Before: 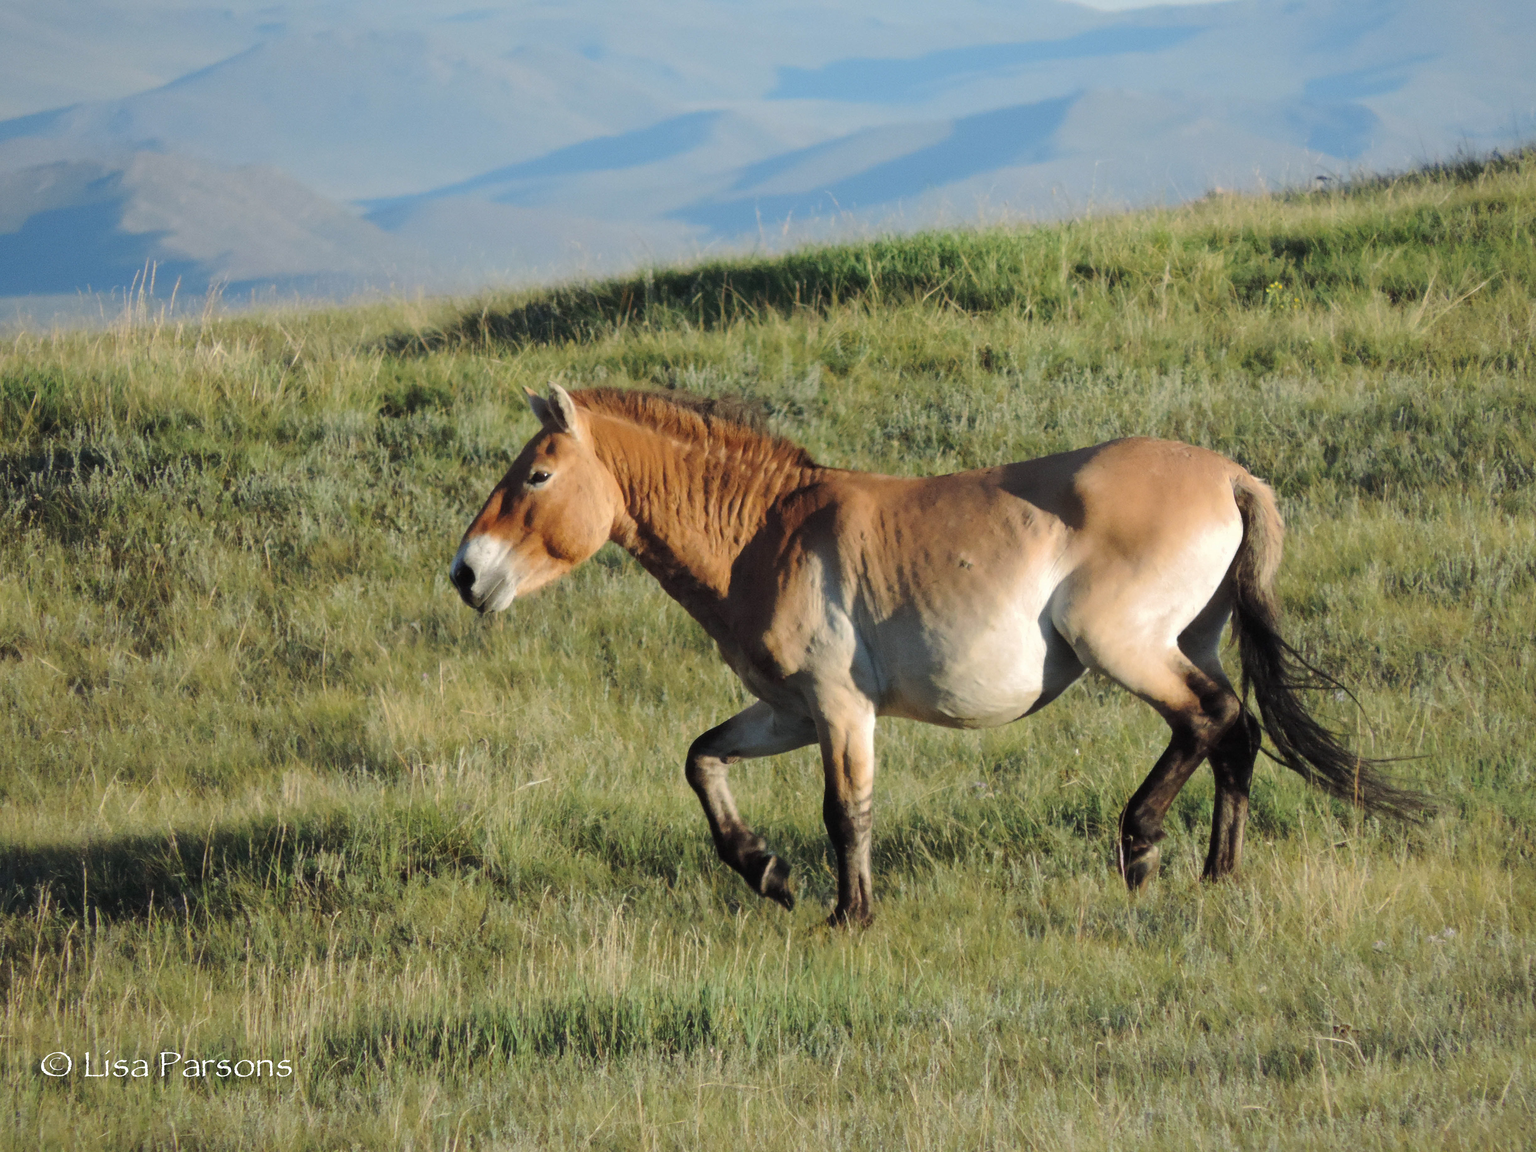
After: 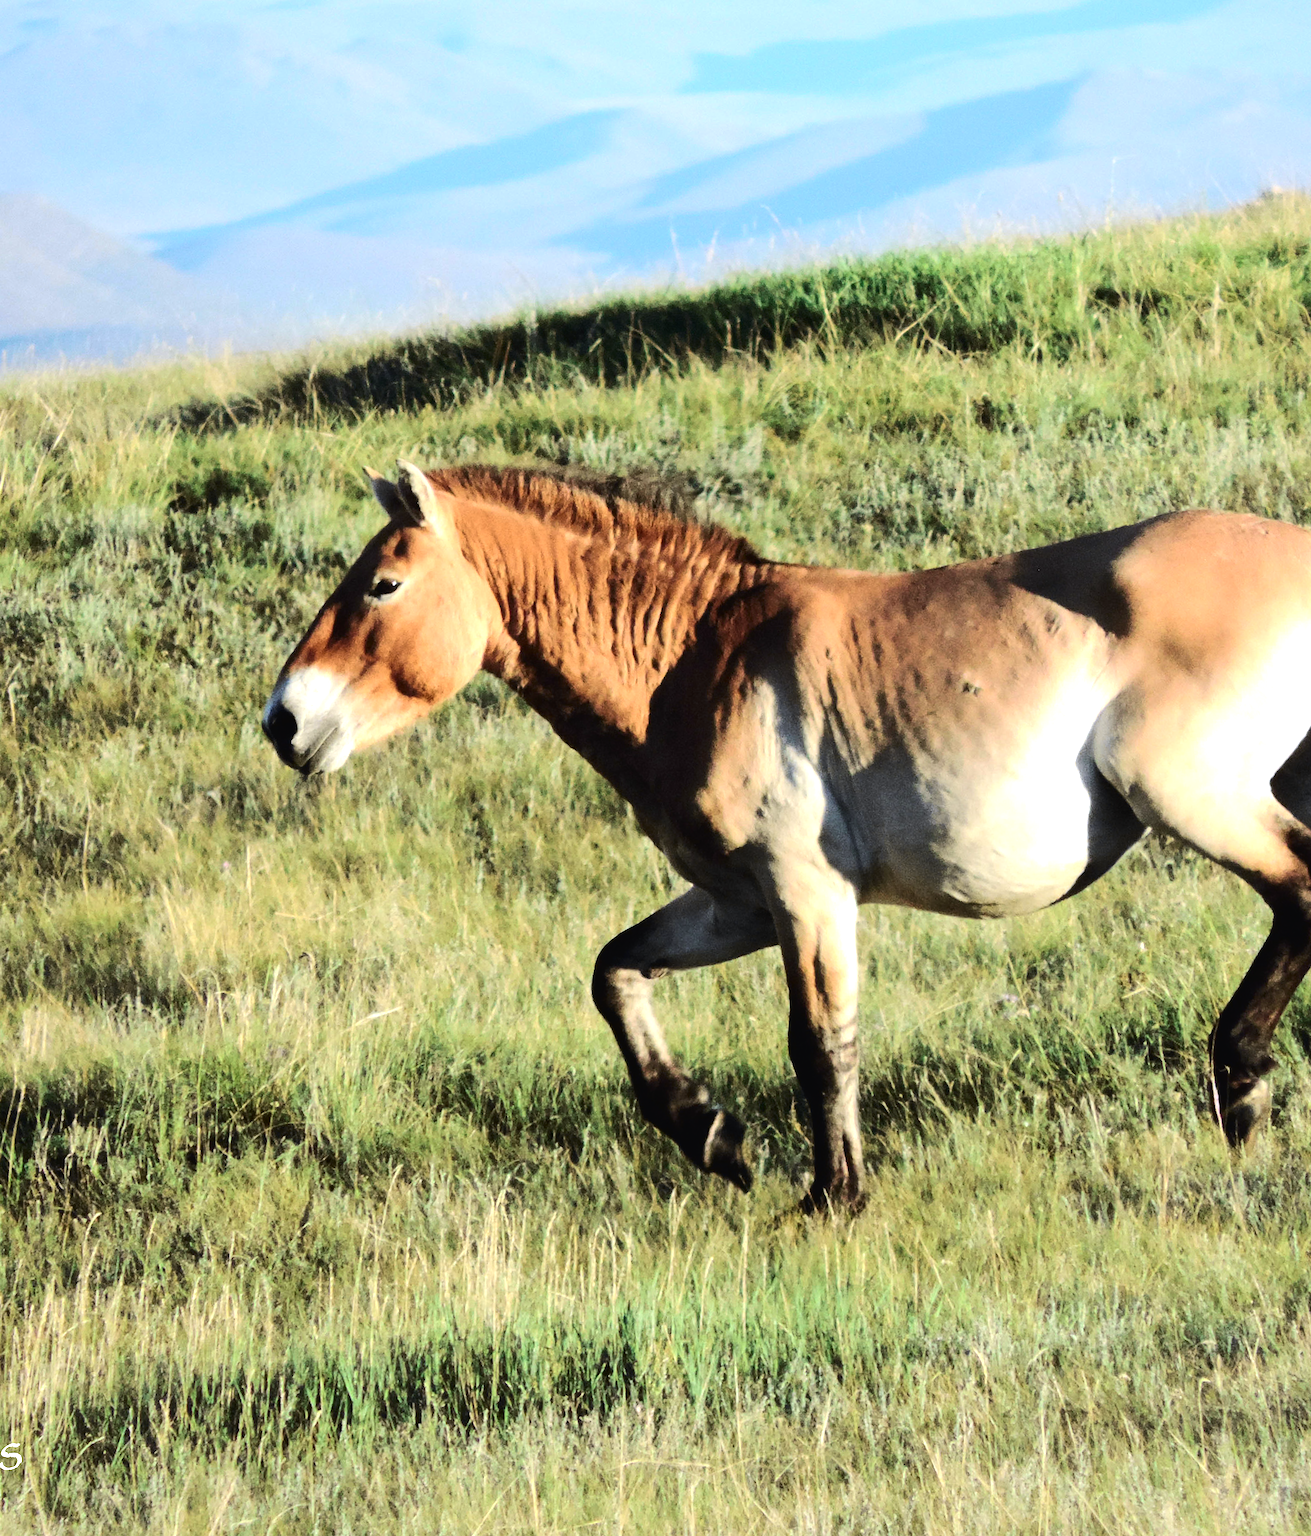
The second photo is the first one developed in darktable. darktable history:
tone equalizer: -8 EV -1.08 EV, -7 EV -1.01 EV, -6 EV -0.867 EV, -5 EV -0.578 EV, -3 EV 0.578 EV, -2 EV 0.867 EV, -1 EV 1.01 EV, +0 EV 1.08 EV, edges refinement/feathering 500, mask exposure compensation -1.57 EV, preserve details no
tone curve: curves: ch0 [(0, 0.018) (0.061, 0.041) (0.205, 0.191) (0.289, 0.292) (0.39, 0.424) (0.493, 0.551) (0.666, 0.743) (0.795, 0.841) (1, 0.998)]; ch1 [(0, 0) (0.385, 0.343) (0.439, 0.415) (0.494, 0.498) (0.501, 0.501) (0.51, 0.509) (0.548, 0.563) (0.586, 0.61) (0.684, 0.658) (0.783, 0.804) (1, 1)]; ch2 [(0, 0) (0.304, 0.31) (0.403, 0.399) (0.441, 0.428) (0.47, 0.469) (0.498, 0.496) (0.524, 0.538) (0.566, 0.579) (0.648, 0.665) (0.697, 0.699) (1, 1)], color space Lab, independent channels, preserve colors none
white balance: red 0.98, blue 1.034
rotate and perspective: rotation -1.68°, lens shift (vertical) -0.146, crop left 0.049, crop right 0.912, crop top 0.032, crop bottom 0.96
crop and rotate: left 15.546%, right 17.787%
